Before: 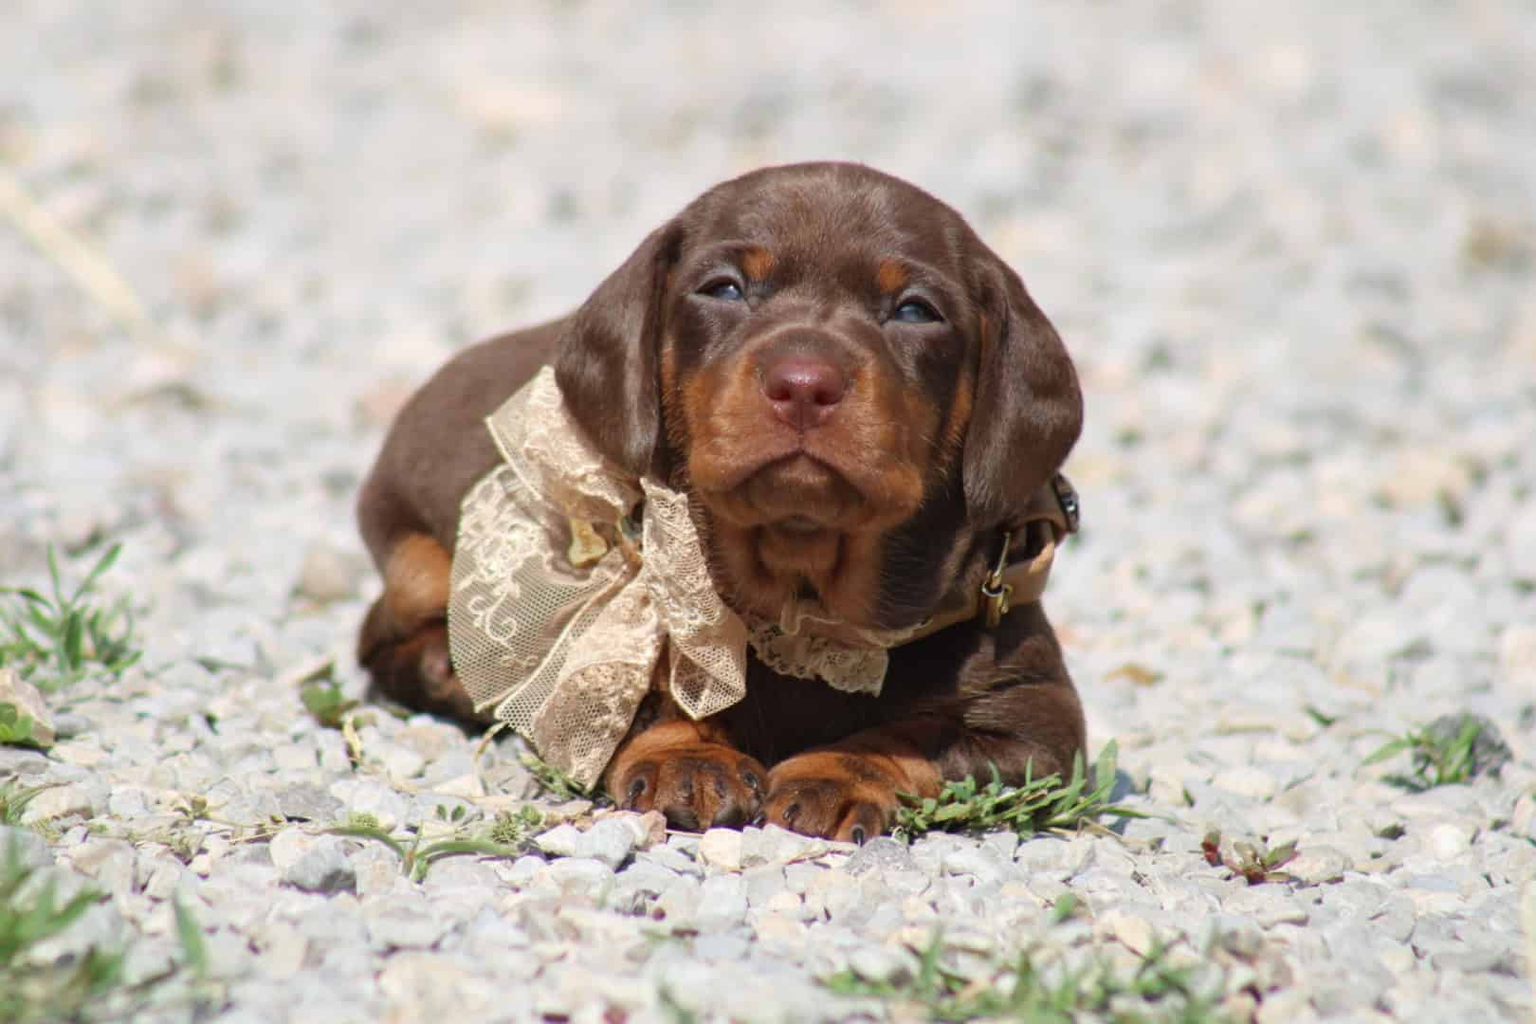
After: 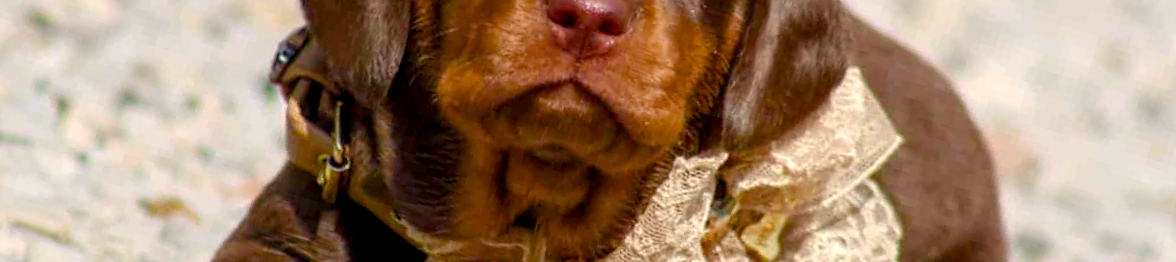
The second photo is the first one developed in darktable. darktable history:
local contrast: detail 130%
color balance rgb: shadows lift › chroma 1%, shadows lift › hue 240.84°, highlights gain › chroma 2%, highlights gain › hue 73.2°, global offset › luminance -0.5%, perceptual saturation grading › global saturation 20%, perceptual saturation grading › highlights -25%, perceptual saturation grading › shadows 50%, global vibrance 25.26%
crop and rotate: angle 16.12°, top 30.835%, bottom 35.653%
